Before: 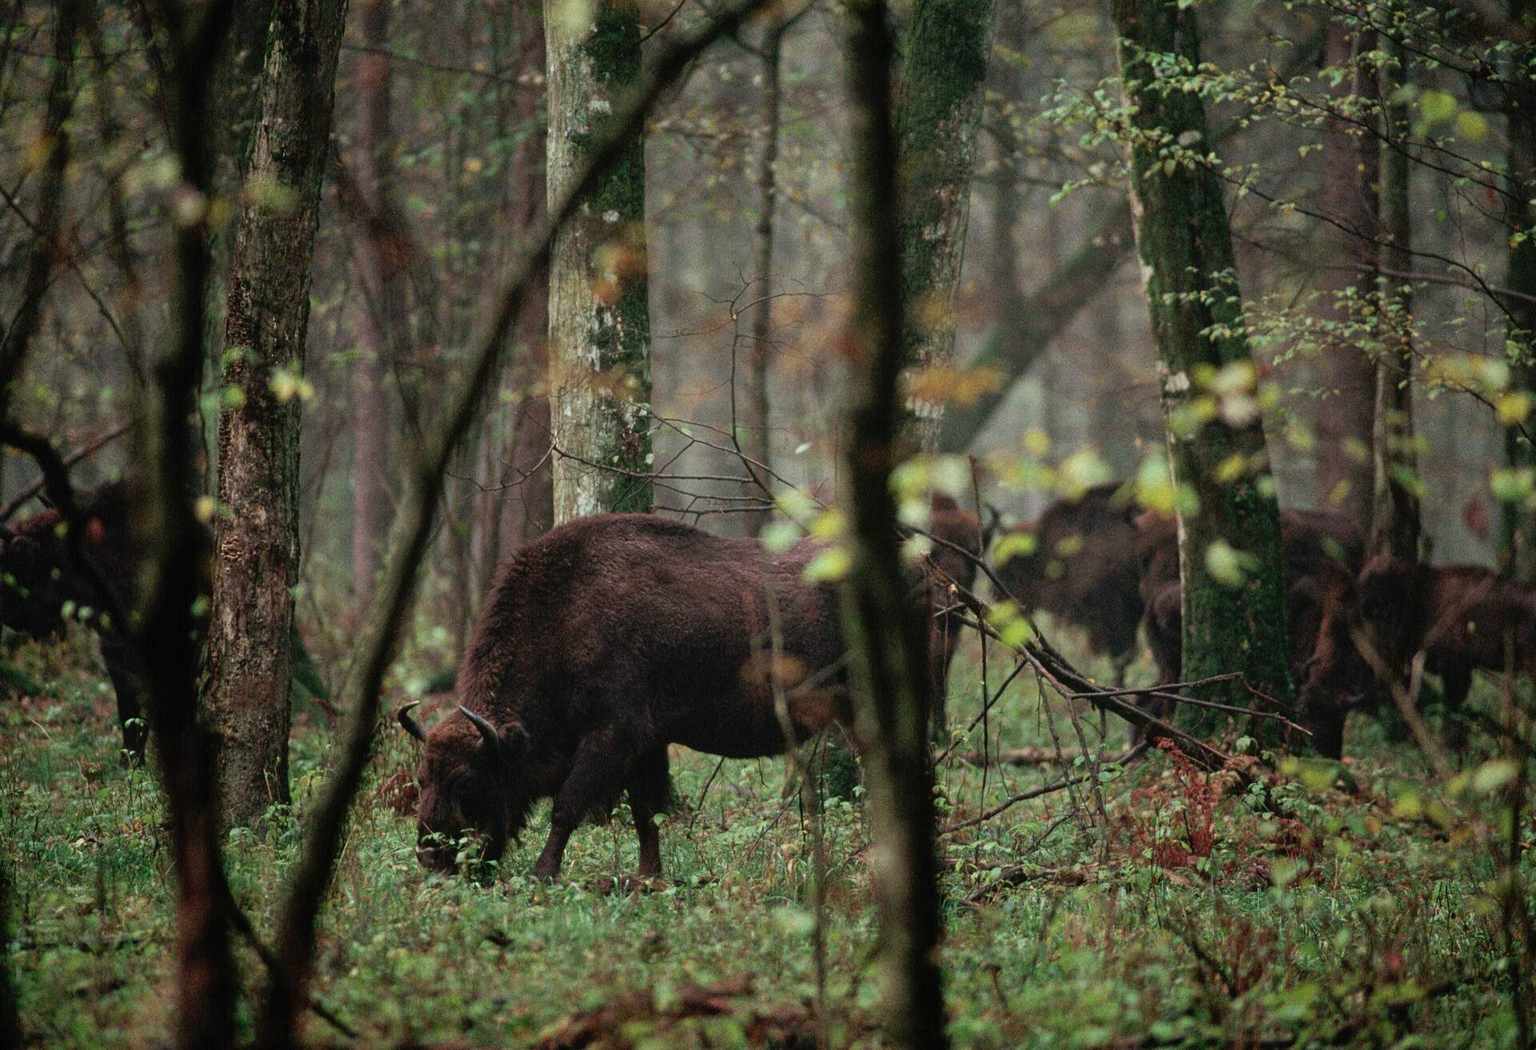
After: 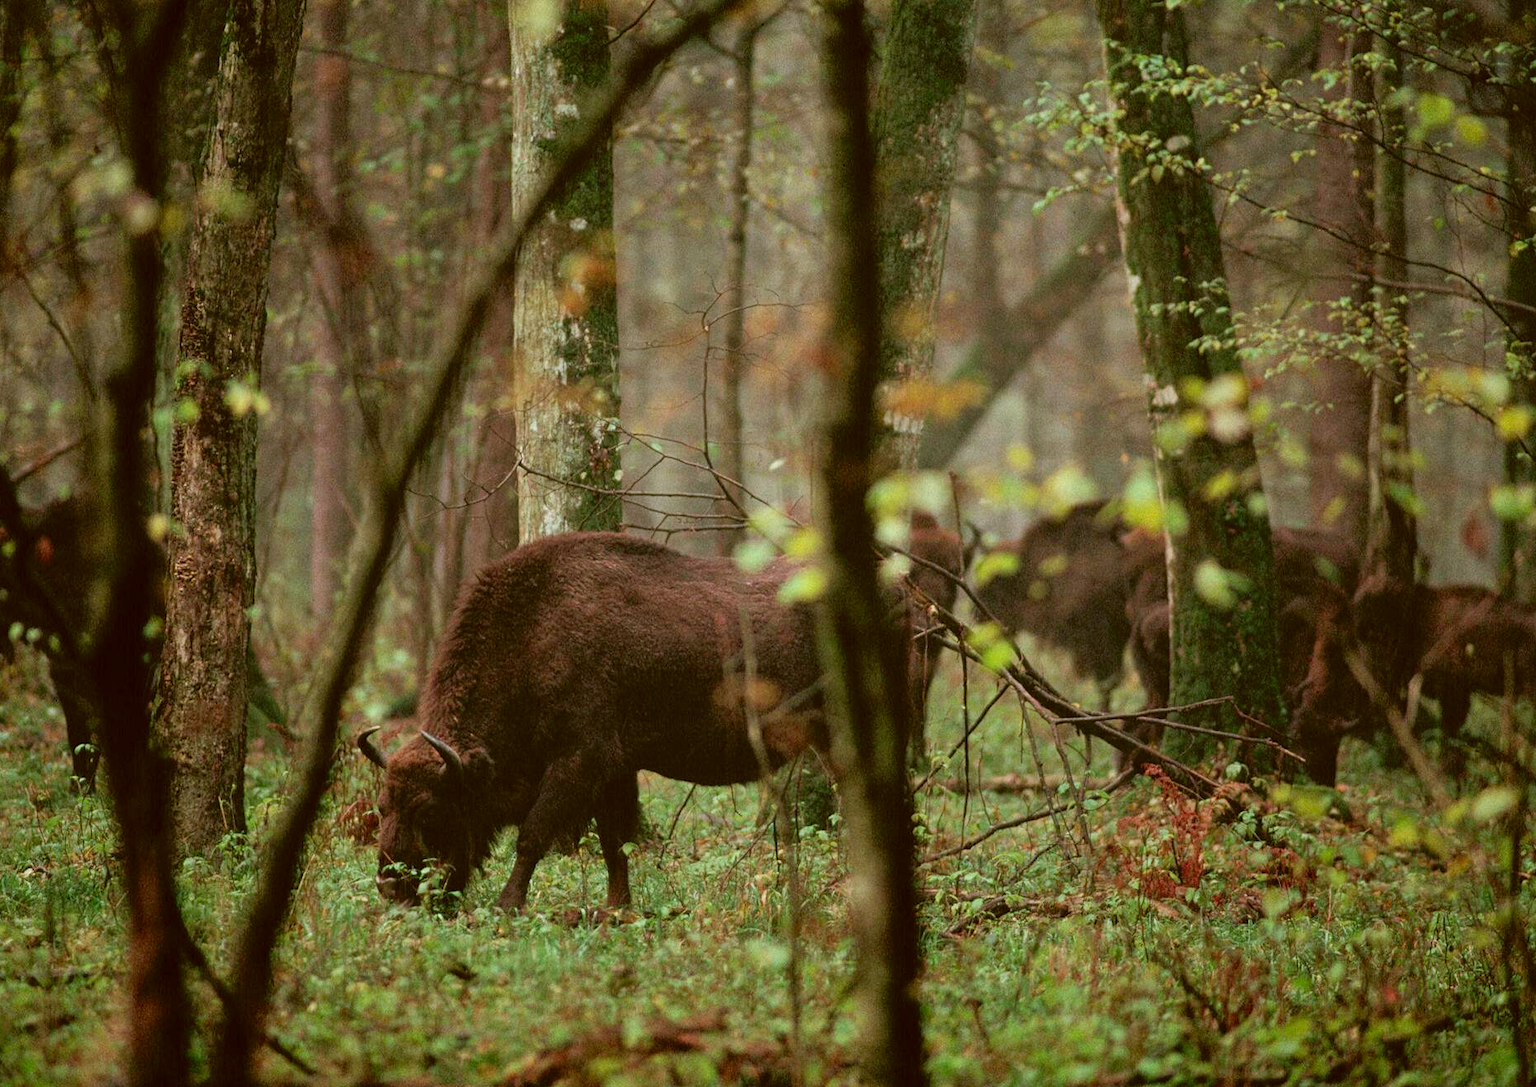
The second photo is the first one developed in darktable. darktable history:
crop and rotate: left 3.453%
contrast brightness saturation: brightness 0.088, saturation 0.192
color correction: highlights a* -0.502, highlights b* 0.15, shadows a* 5.18, shadows b* 20.6
